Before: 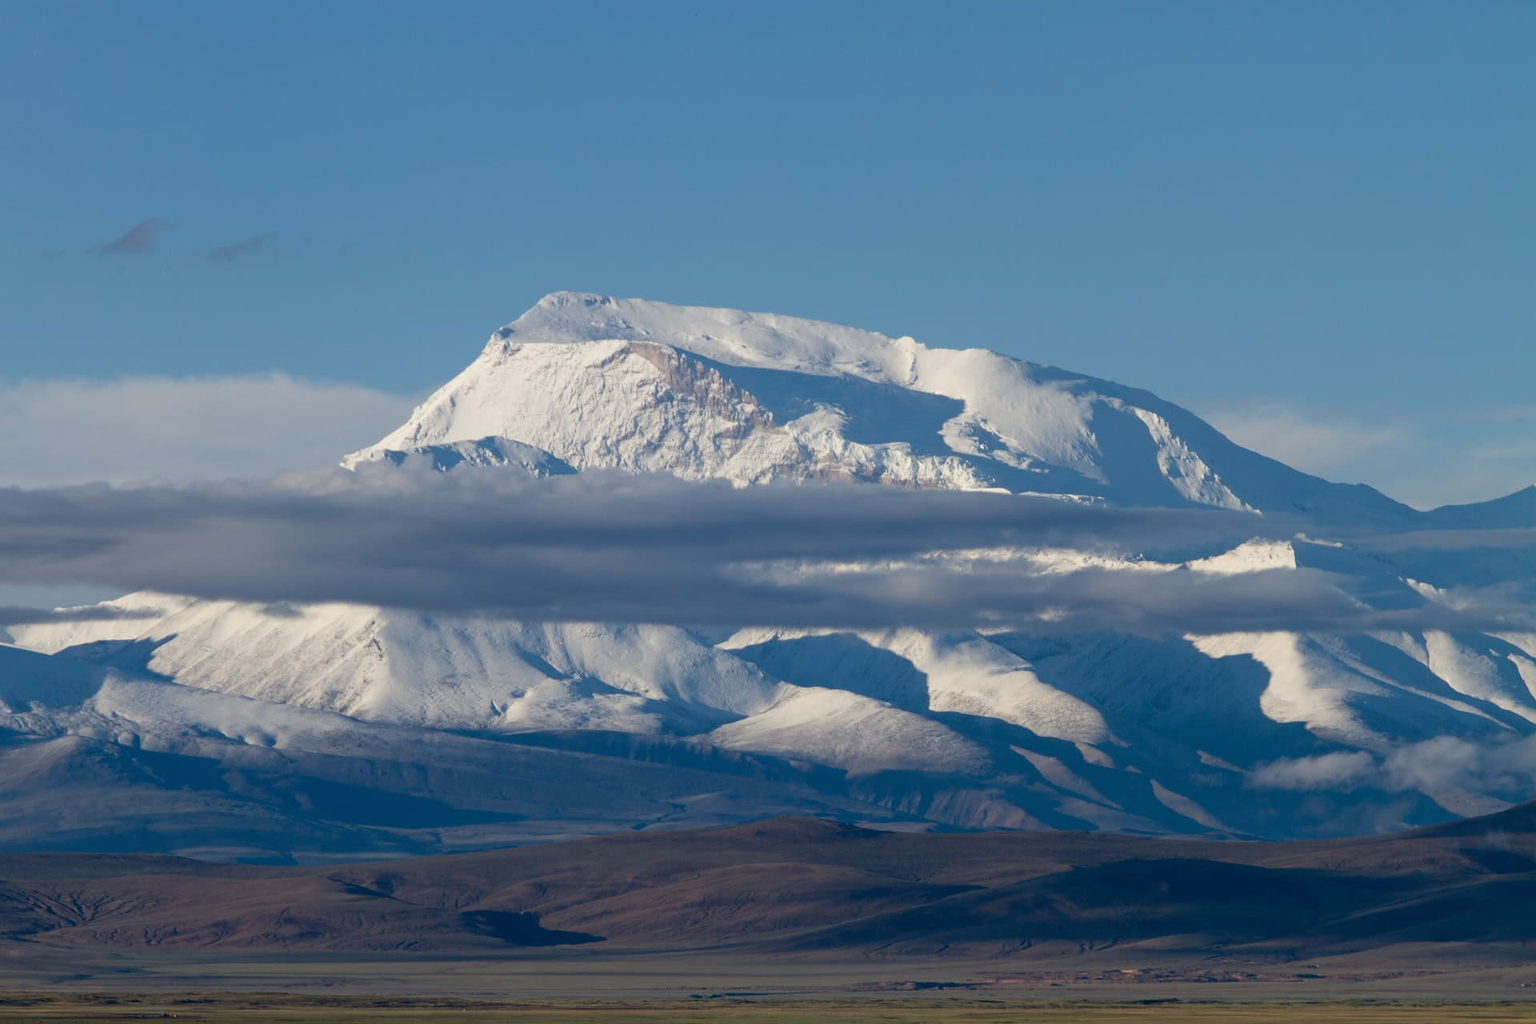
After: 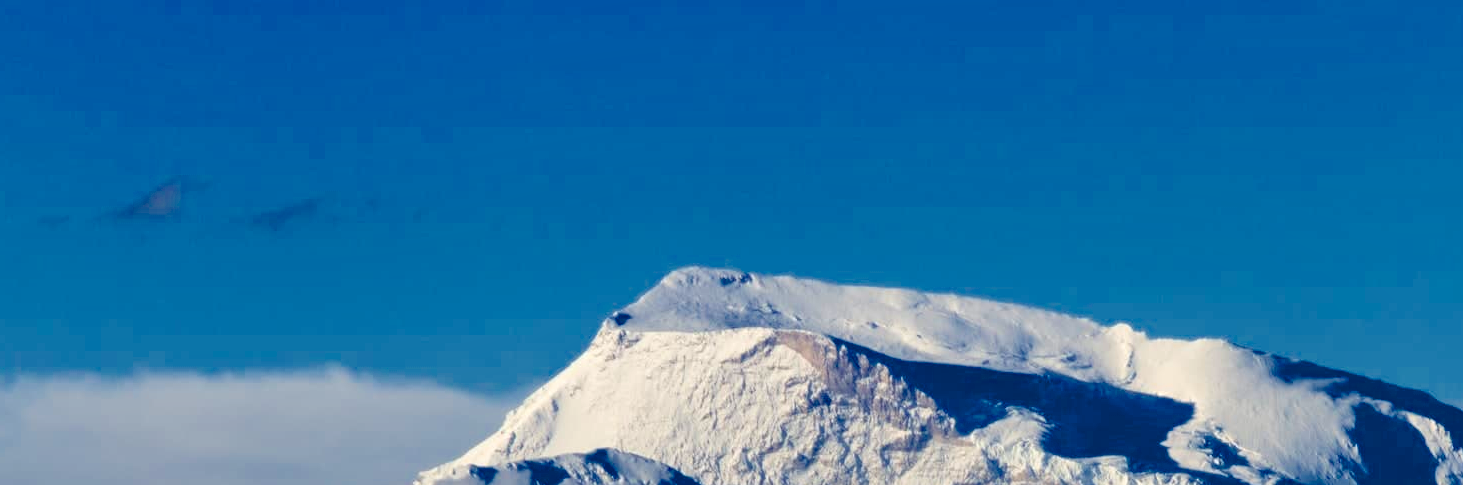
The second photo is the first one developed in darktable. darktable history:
shadows and highlights: soften with gaussian
crop: left 0.579%, top 7.634%, right 23.202%, bottom 54.436%
color balance rgb: shadows lift › luminance -21.668%, shadows lift › chroma 6.585%, shadows lift › hue 267.61°, highlights gain › luminance 17.99%, perceptual saturation grading › global saturation 35.933%, perceptual saturation grading › shadows 35.56%, saturation formula JzAzBz (2021)
